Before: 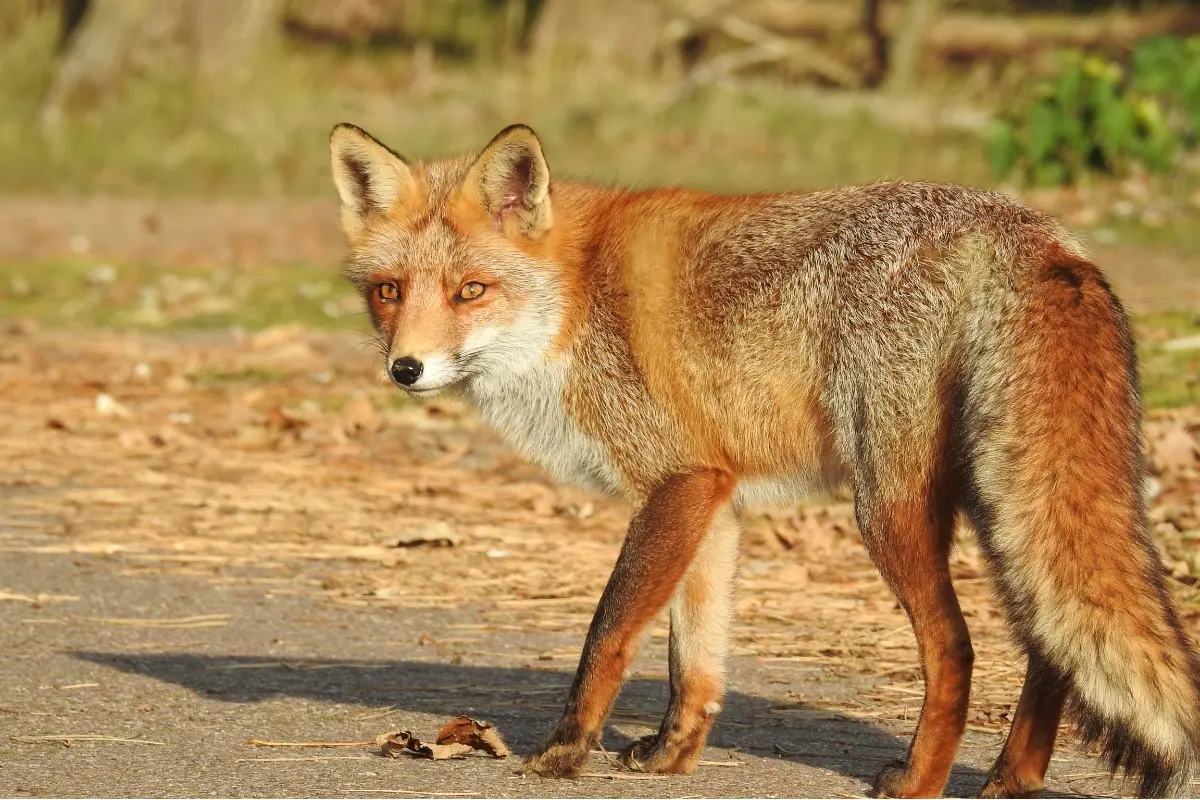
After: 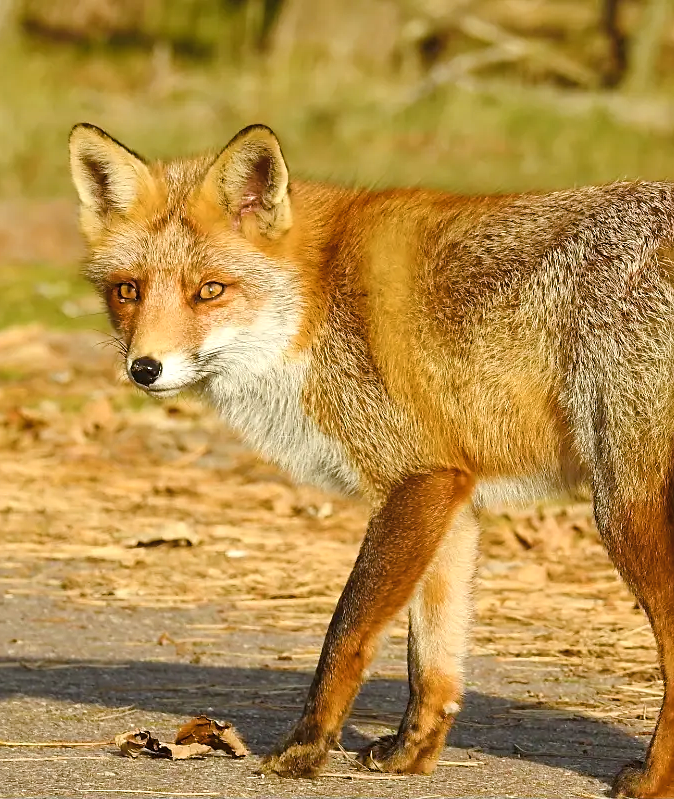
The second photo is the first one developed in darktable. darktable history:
crop: left 21.811%, right 21.985%, bottom 0.01%
sharpen: radius 1.817, amount 0.4, threshold 1.242
color balance rgb: perceptual saturation grading › global saturation 36.222%, perceptual saturation grading › shadows 34.704%, perceptual brilliance grading › global brilliance 4.384%
contrast brightness saturation: contrast 0.06, brightness -0.008, saturation -0.234
